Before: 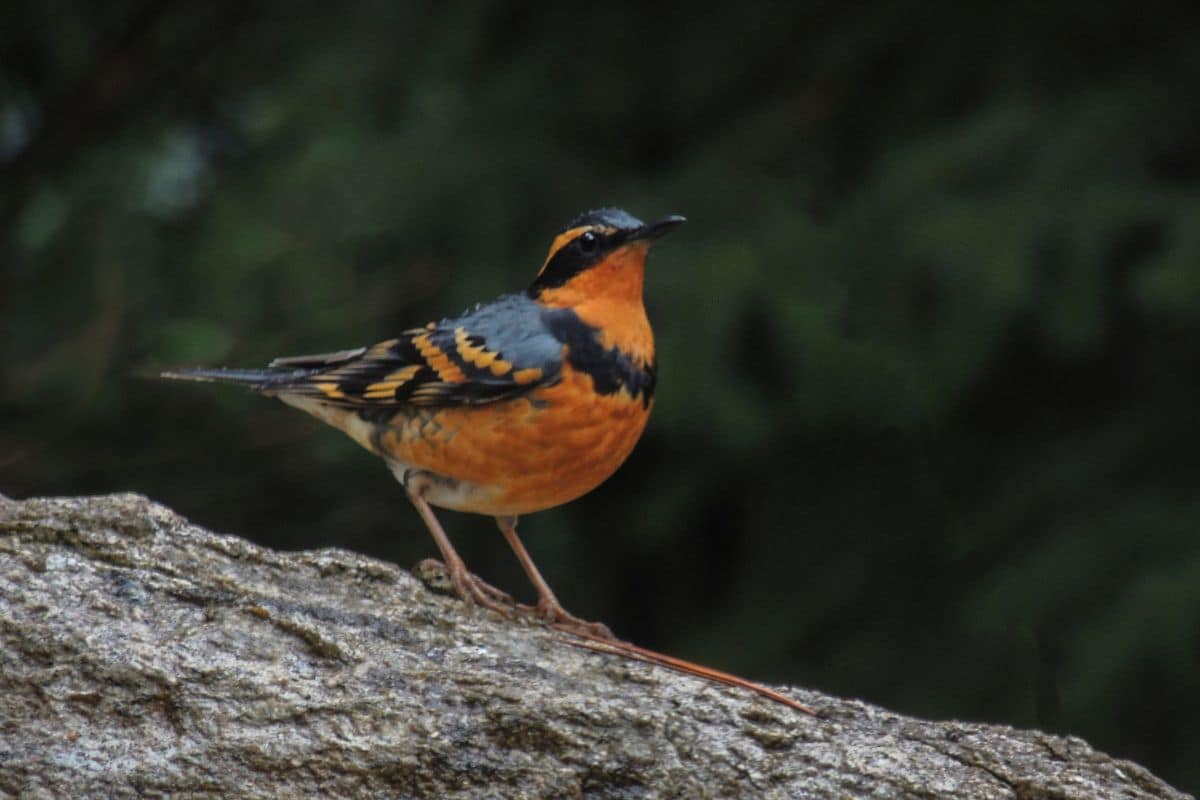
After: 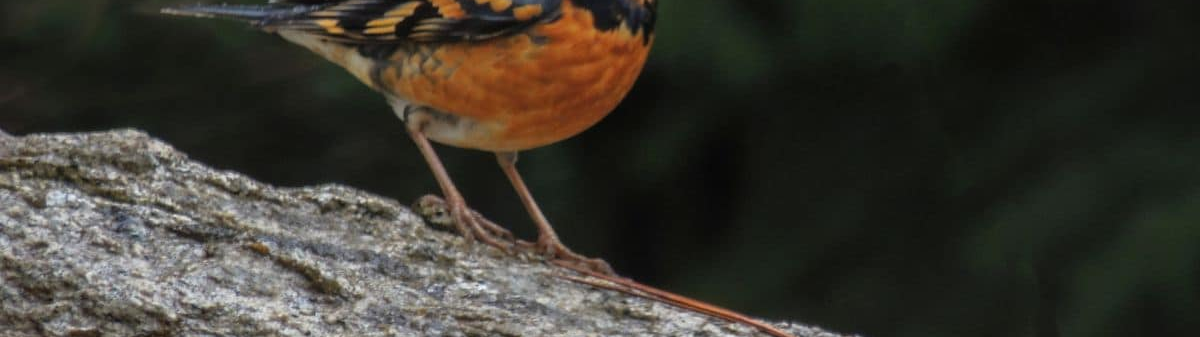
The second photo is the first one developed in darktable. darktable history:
crop: top 45.557%, bottom 12.231%
